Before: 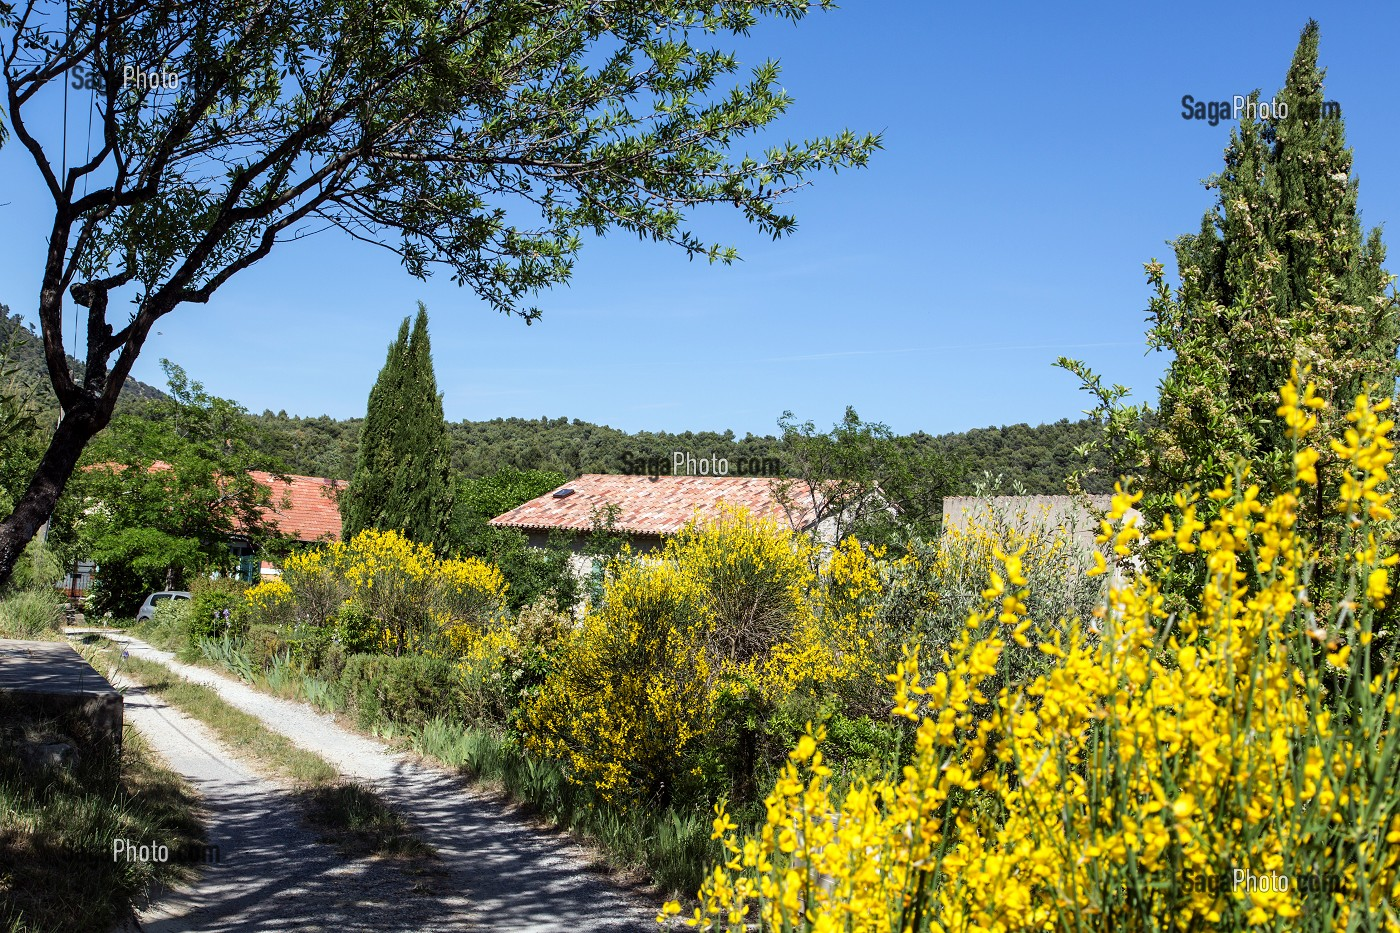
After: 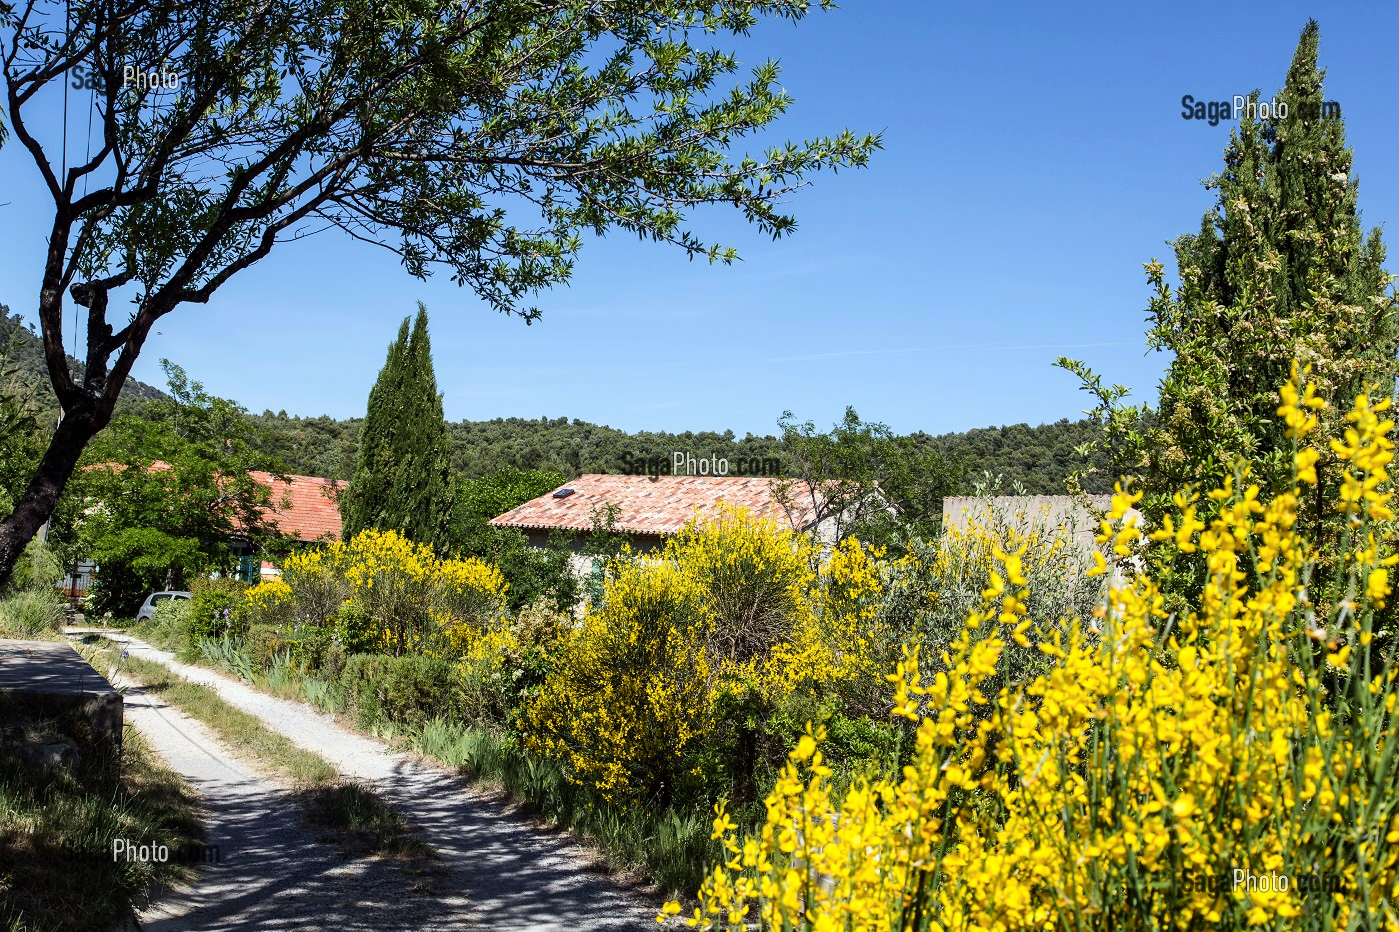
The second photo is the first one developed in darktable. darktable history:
contrast brightness saturation: contrast 0.109, saturation -0.173
color balance rgb: shadows lift › hue 84.88°, perceptual saturation grading › global saturation 25.394%
